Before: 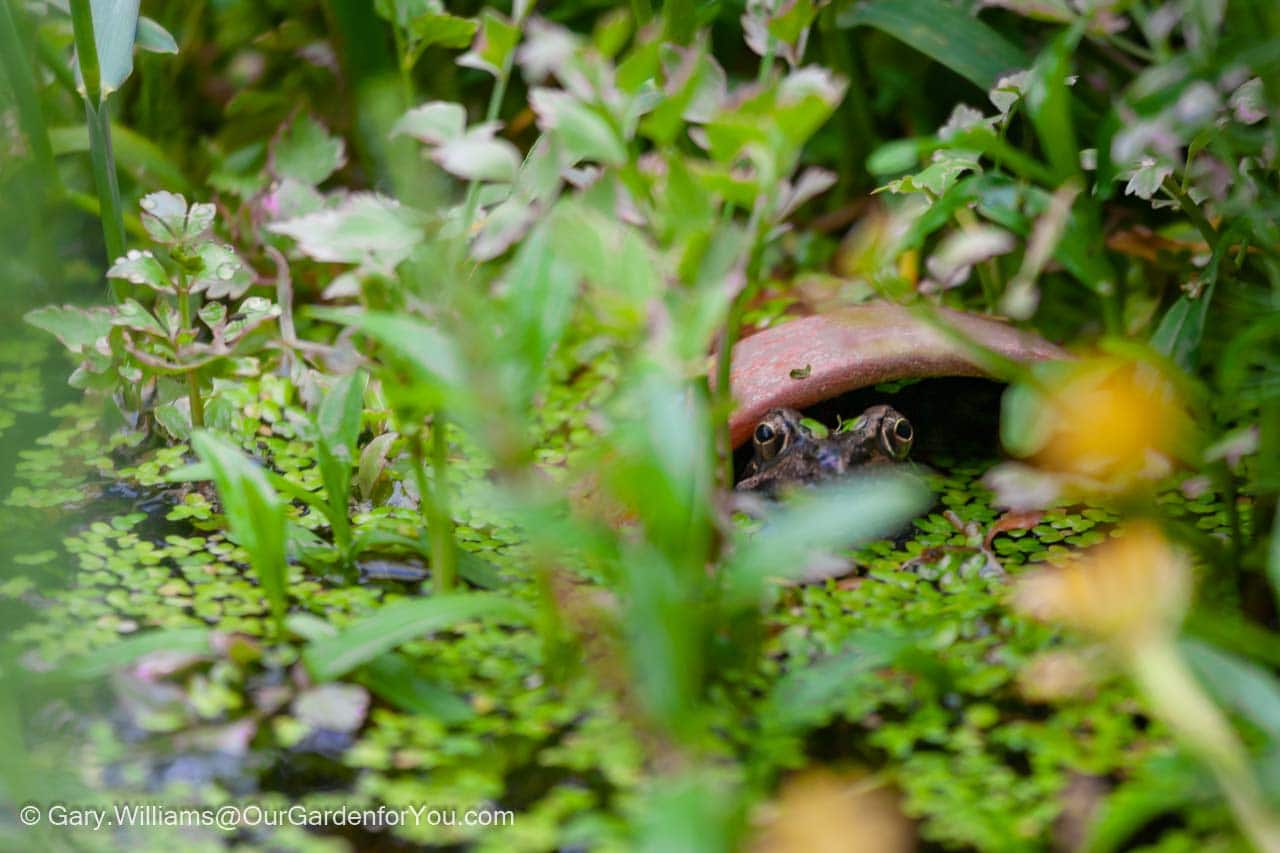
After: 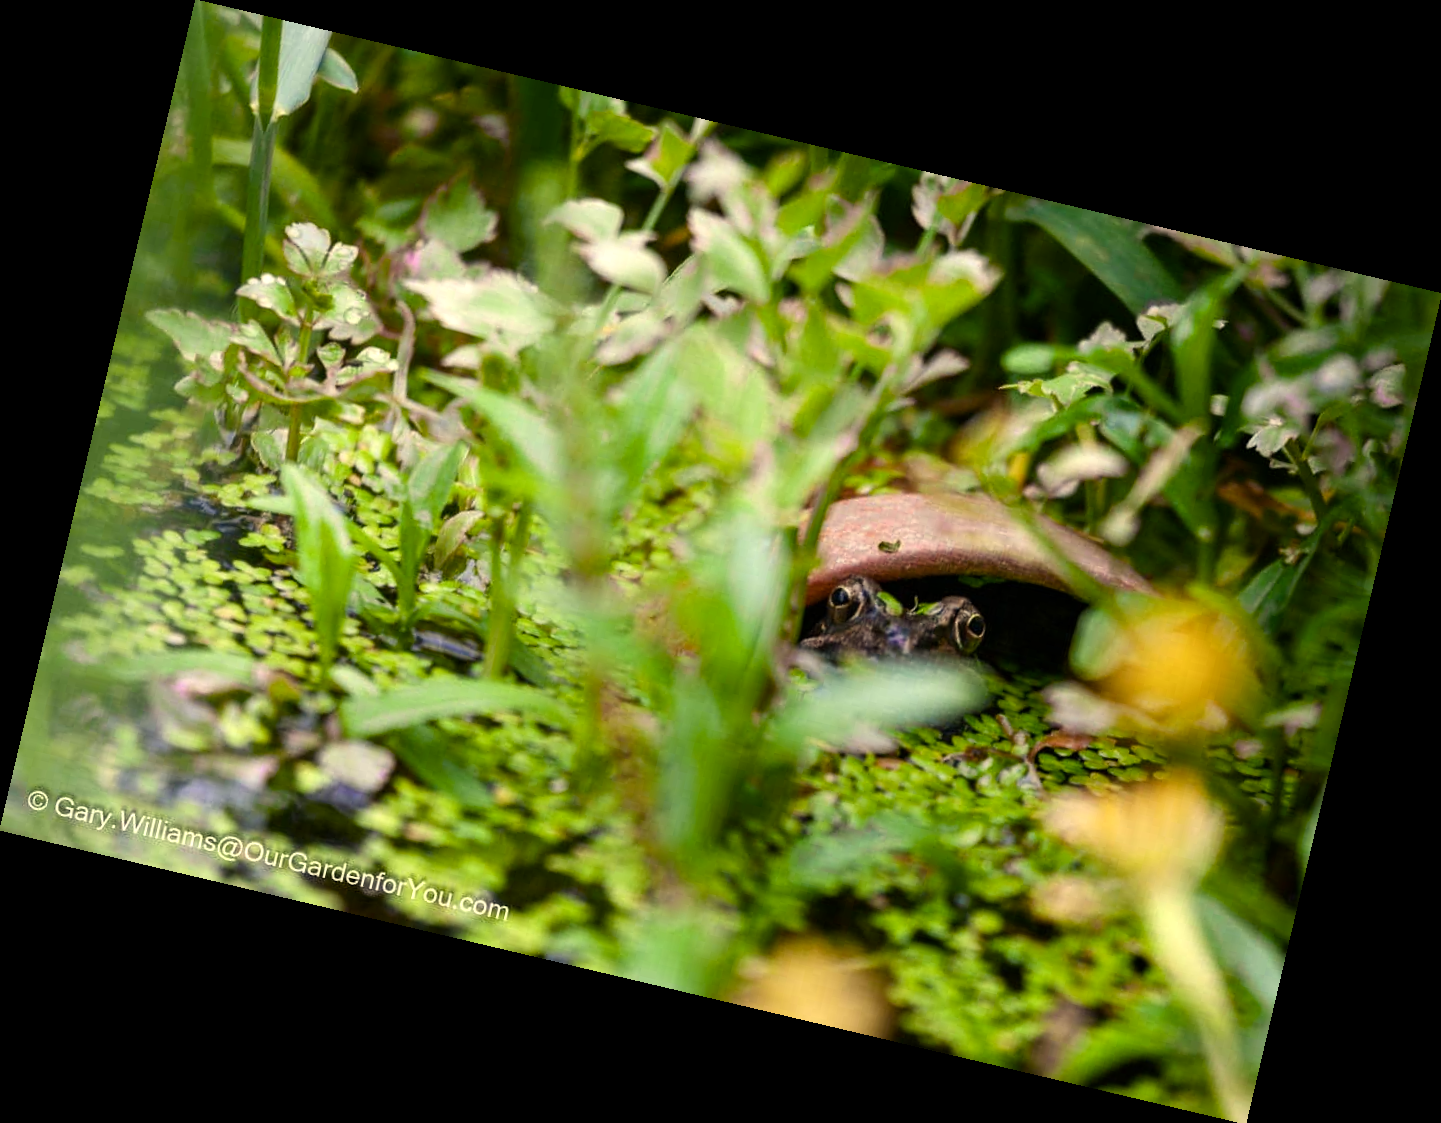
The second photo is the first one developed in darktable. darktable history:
color correction: highlights a* 1.39, highlights b* 17.83
rotate and perspective: rotation 13.27°, automatic cropping off
color balance rgb: shadows lift › luminance -20%, power › hue 72.24°, highlights gain › luminance 15%, global offset › hue 171.6°, perceptual saturation grading › highlights -15%, perceptual saturation grading › shadows 25%, global vibrance 35%, contrast 10%
contrast brightness saturation: contrast 0.06, brightness -0.01, saturation -0.23
